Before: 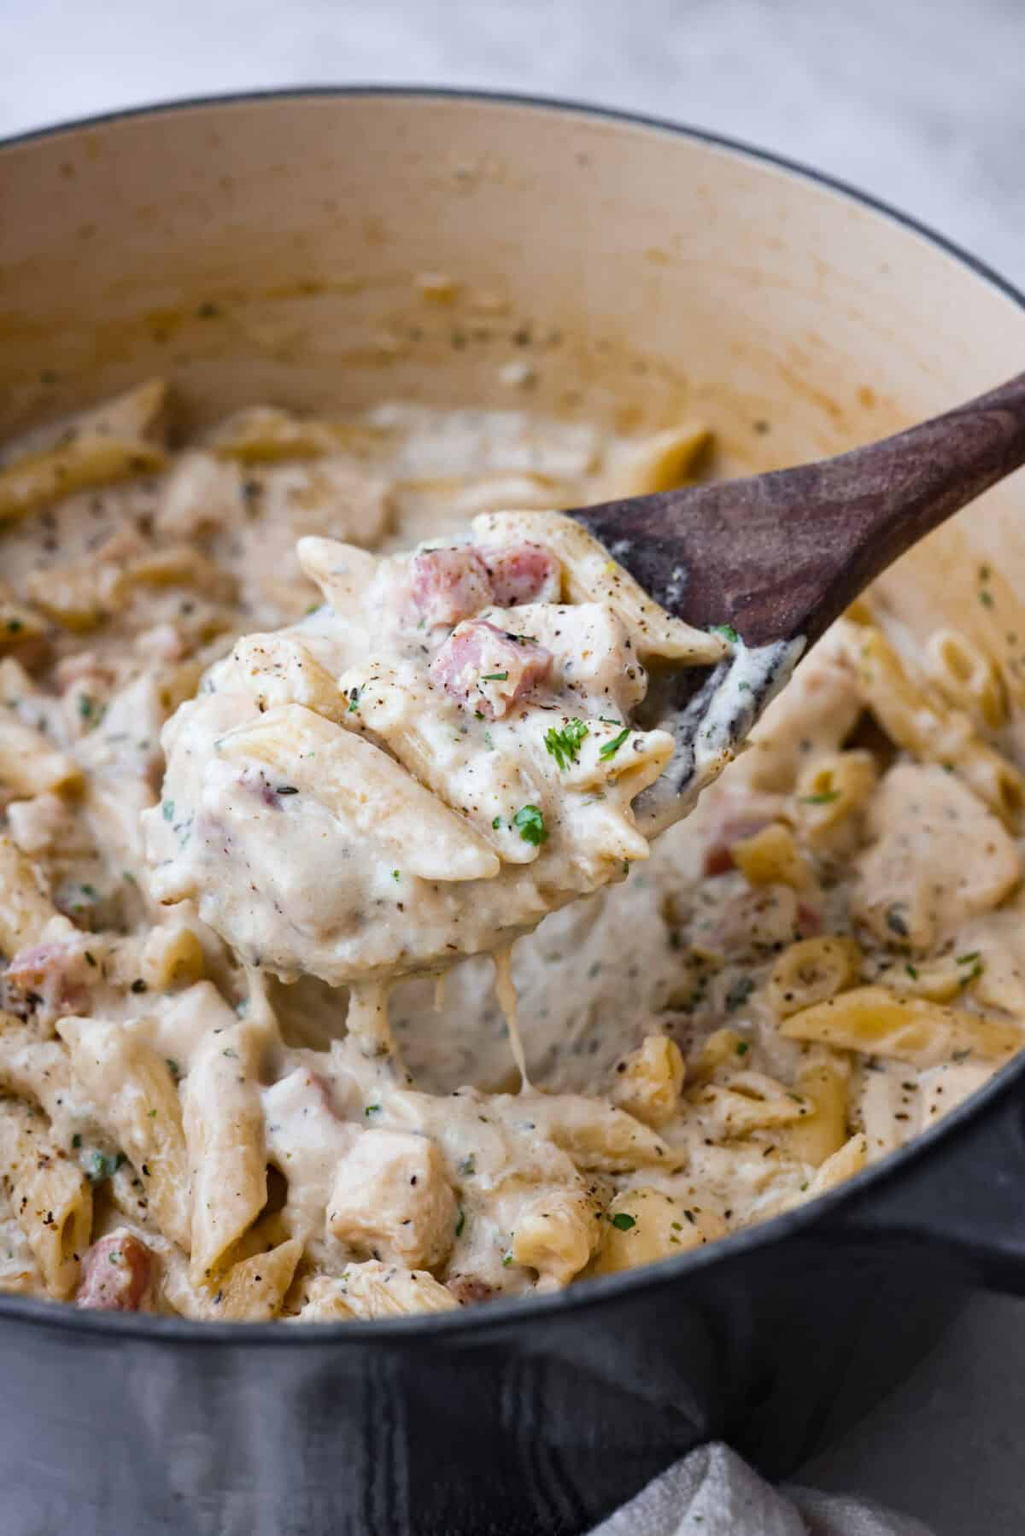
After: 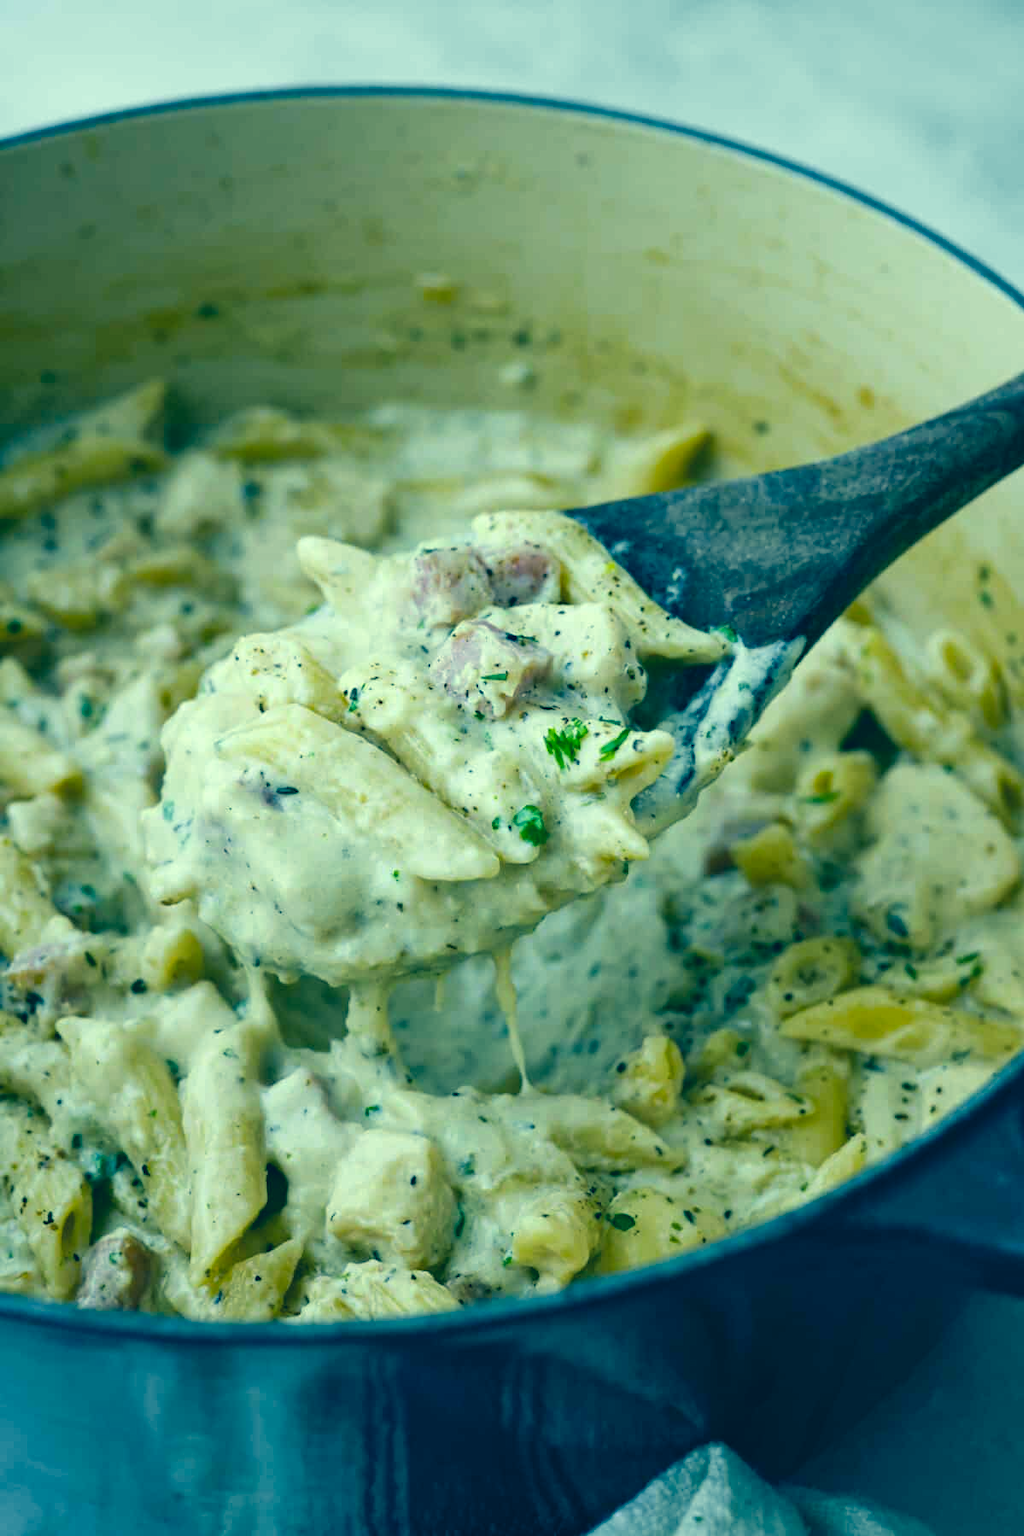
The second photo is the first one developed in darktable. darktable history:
color correction: highlights a* -15.58, highlights b* 40, shadows a* -40, shadows b* -26.18
white balance: red 0.948, green 1.02, blue 1.176
